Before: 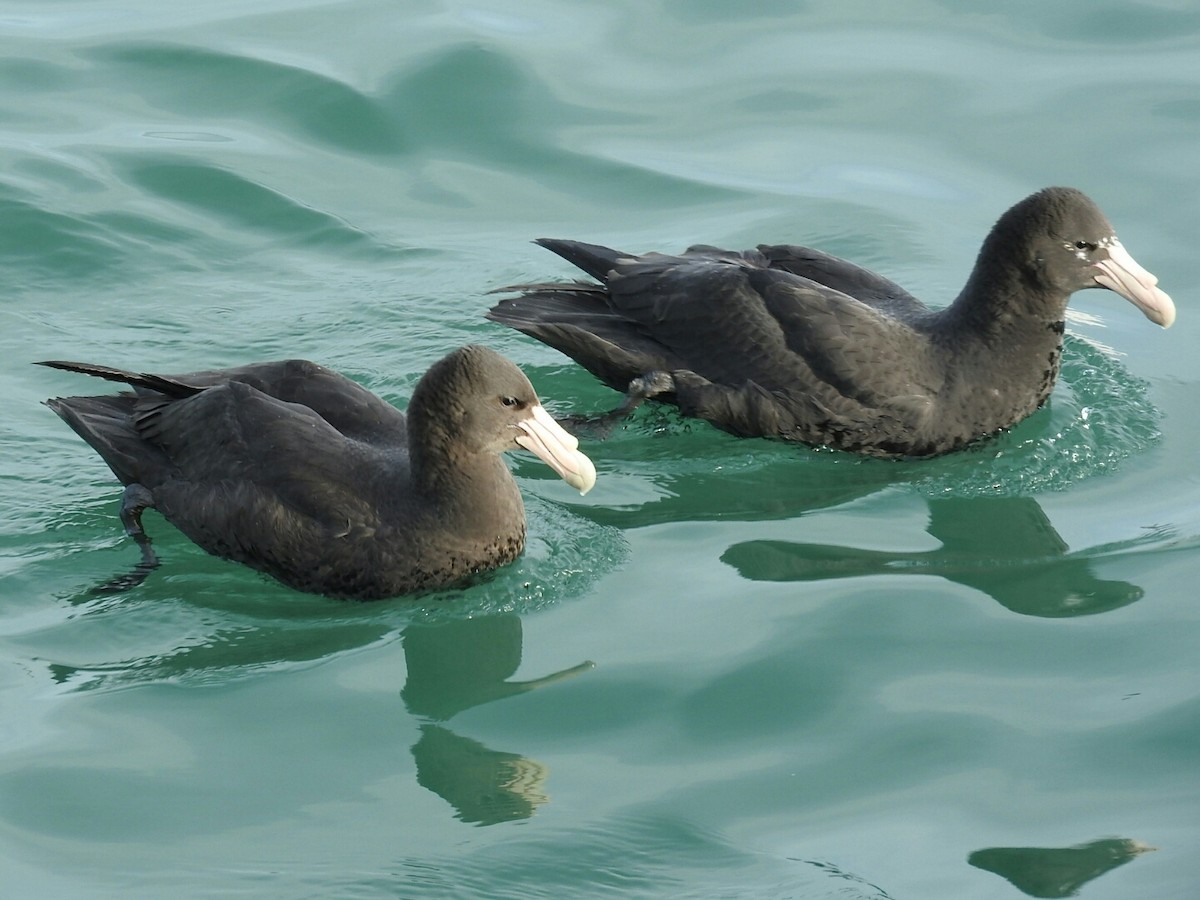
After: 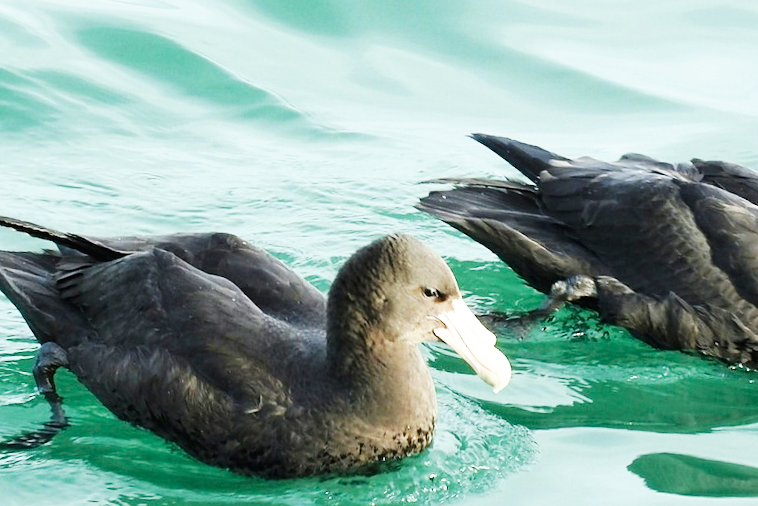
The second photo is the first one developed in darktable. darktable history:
base curve: curves: ch0 [(0, 0) (0.007, 0.004) (0.027, 0.03) (0.046, 0.07) (0.207, 0.54) (0.442, 0.872) (0.673, 0.972) (1, 1)], preserve colors none
crop and rotate: angle -4.99°, left 2.122%, top 6.945%, right 27.566%, bottom 30.519%
